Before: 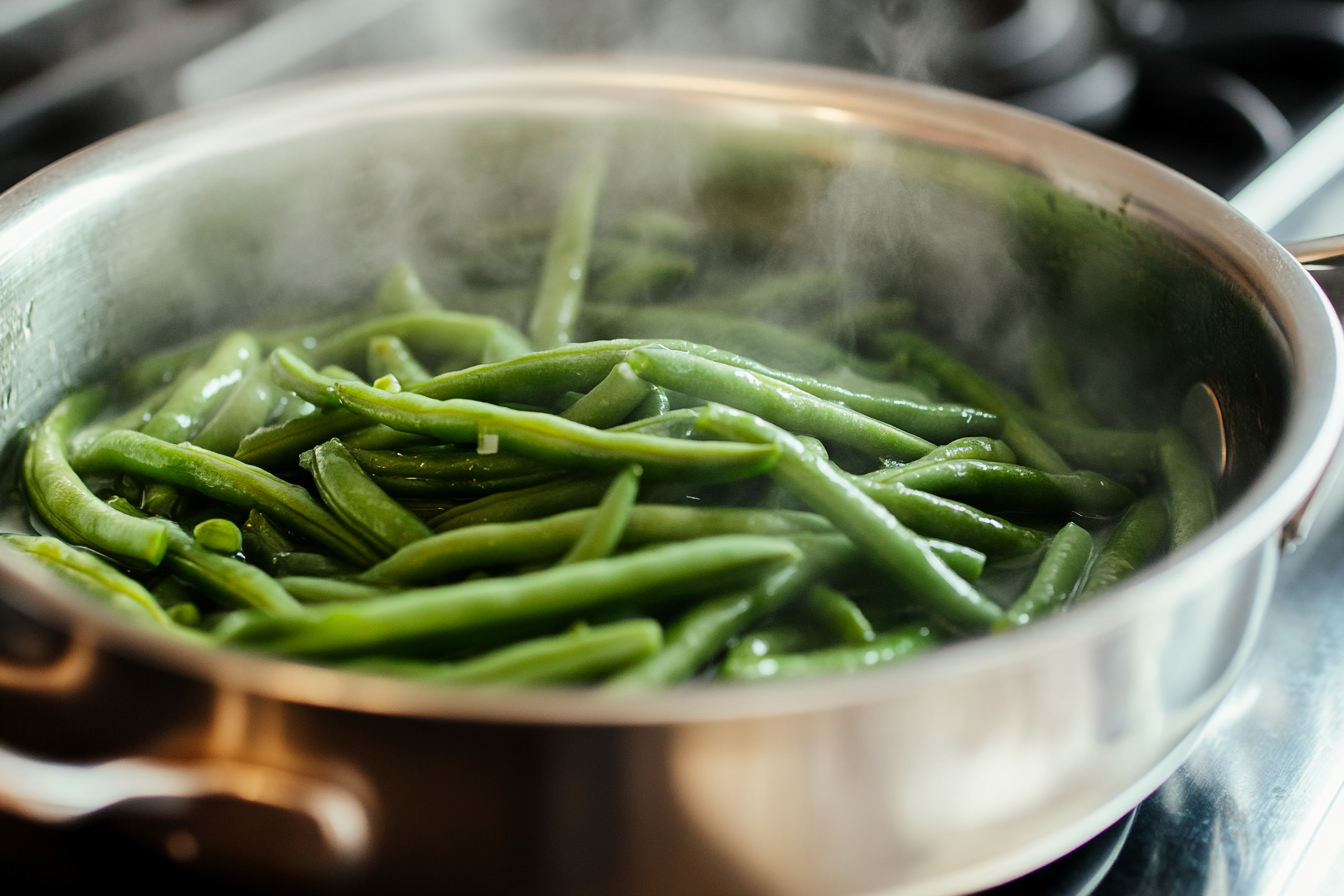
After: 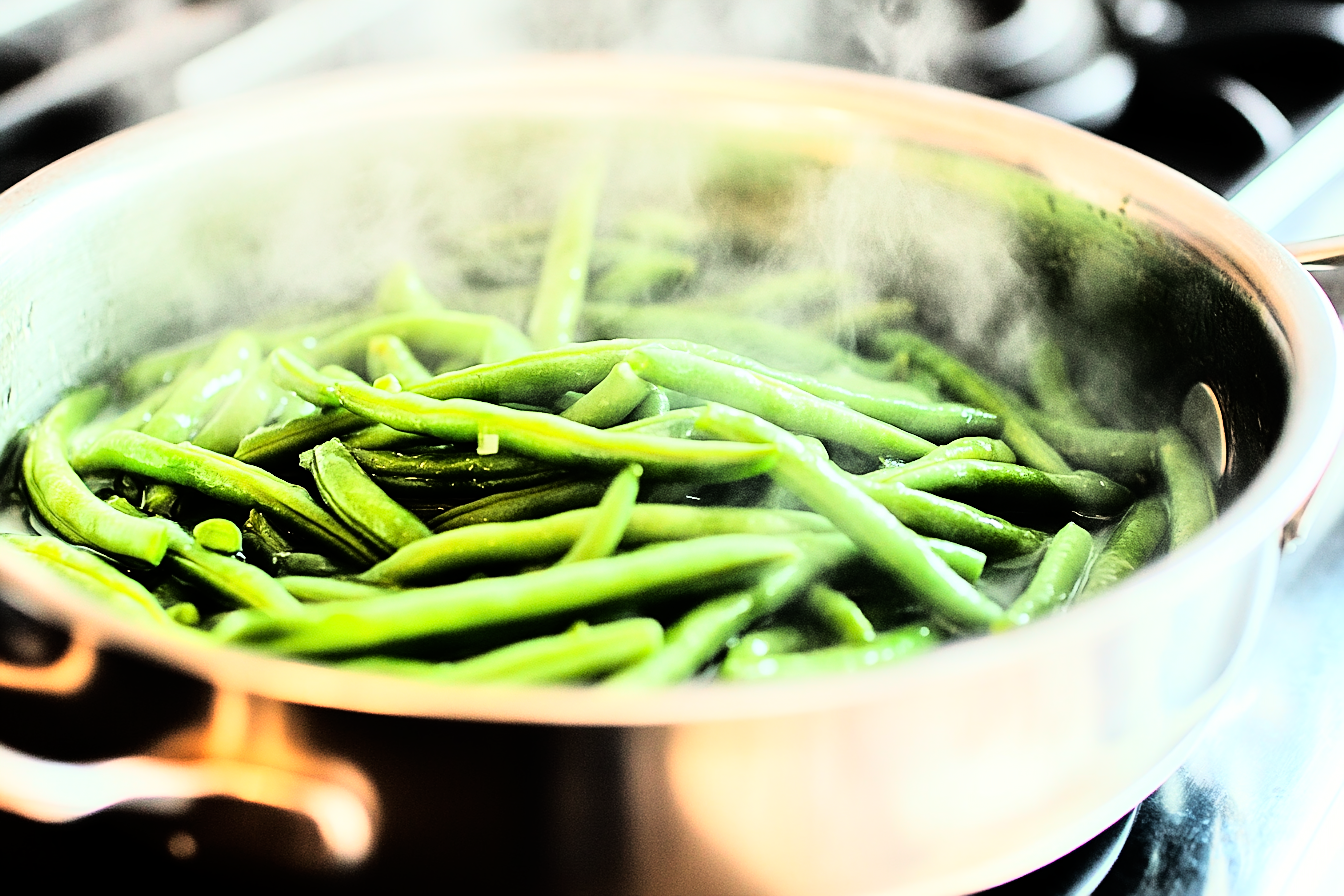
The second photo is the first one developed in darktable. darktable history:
rgb curve: curves: ch0 [(0, 0) (0.21, 0.15) (0.24, 0.21) (0.5, 0.75) (0.75, 0.96) (0.89, 0.99) (1, 1)]; ch1 [(0, 0.02) (0.21, 0.13) (0.25, 0.2) (0.5, 0.67) (0.75, 0.9) (0.89, 0.97) (1, 1)]; ch2 [(0, 0.02) (0.21, 0.13) (0.25, 0.2) (0.5, 0.67) (0.75, 0.9) (0.89, 0.97) (1, 1)], compensate middle gray true
sharpen: on, module defaults
tone equalizer: -7 EV 0.15 EV, -6 EV 0.6 EV, -5 EV 1.15 EV, -4 EV 1.33 EV, -3 EV 1.15 EV, -2 EV 0.6 EV, -1 EV 0.15 EV, mask exposure compensation -0.5 EV
